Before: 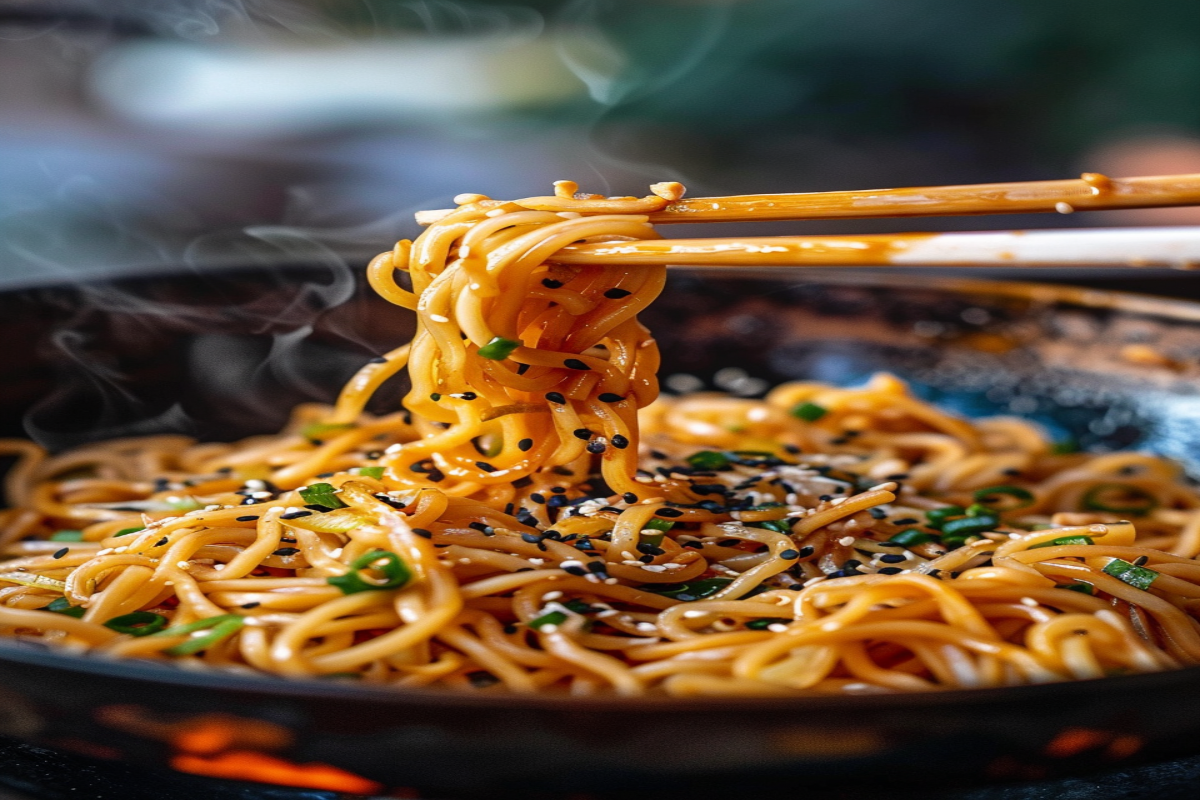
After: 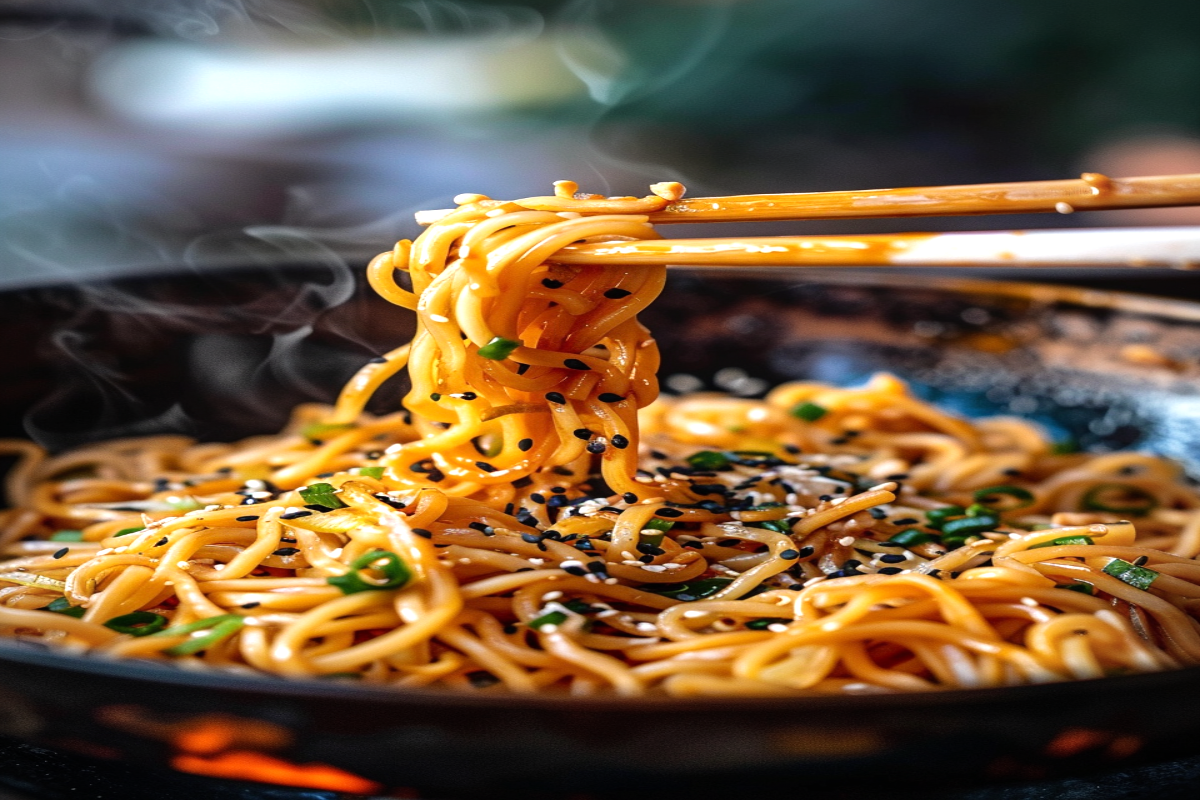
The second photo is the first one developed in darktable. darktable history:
tone equalizer: -8 EV -0.378 EV, -7 EV -0.406 EV, -6 EV -0.318 EV, -5 EV -0.258 EV, -3 EV 0.234 EV, -2 EV 0.356 EV, -1 EV 0.398 EV, +0 EV 0.418 EV, mask exposure compensation -0.489 EV
vignetting: fall-off radius 61.08%, brightness -0.427, saturation -0.203, center (-0.036, 0.148)
